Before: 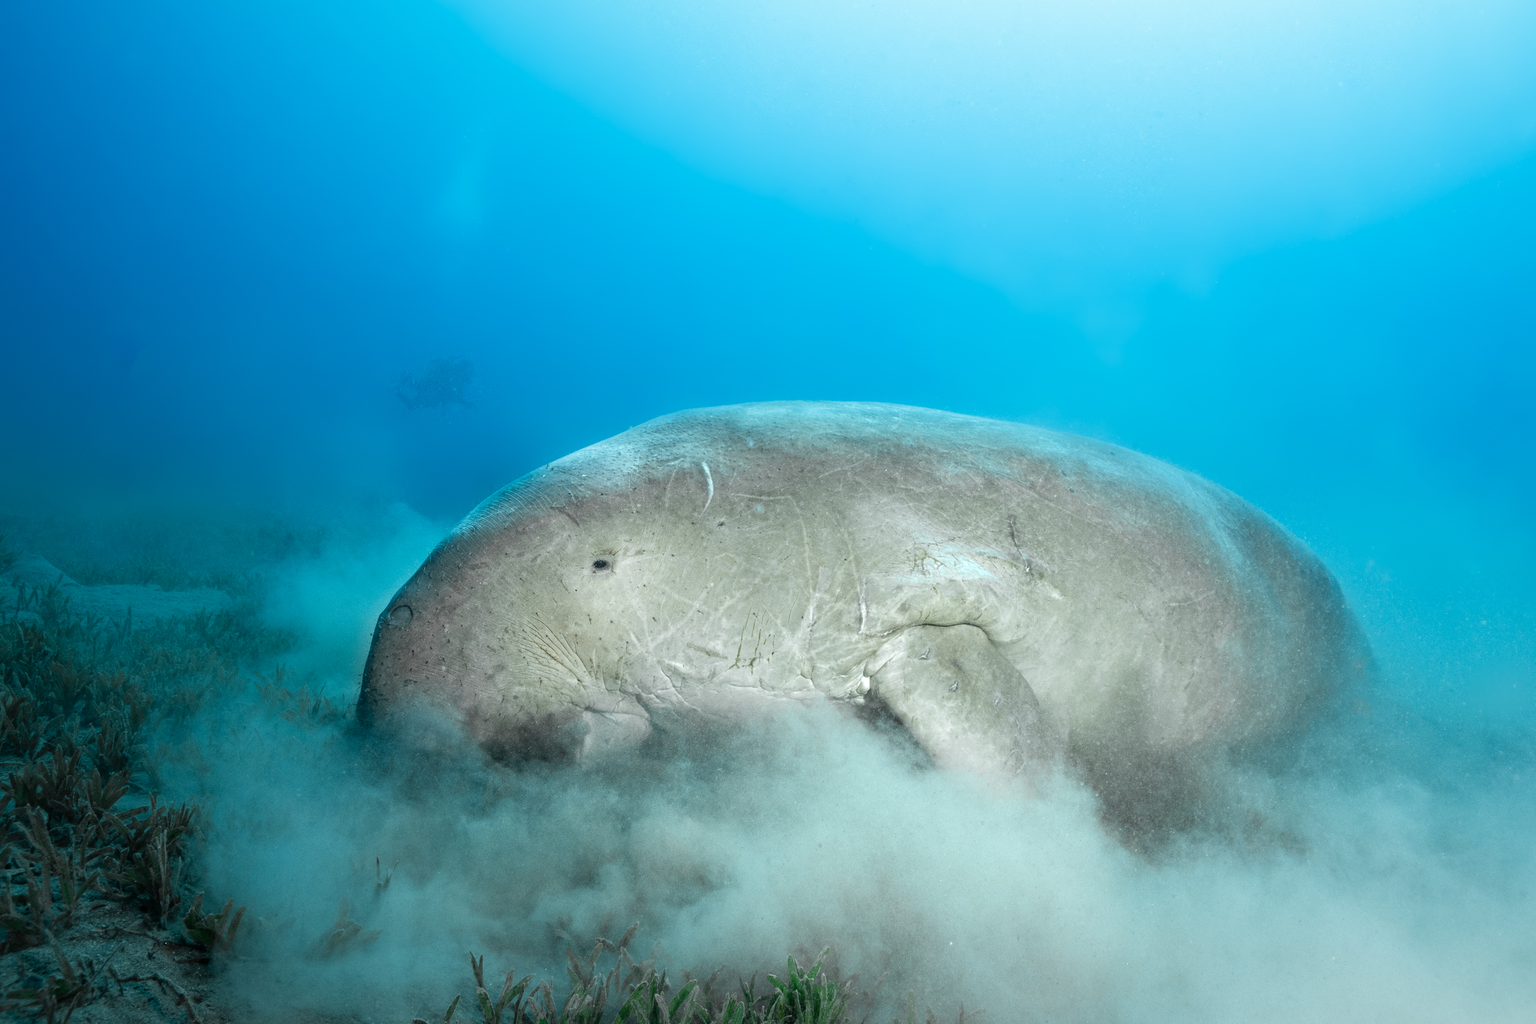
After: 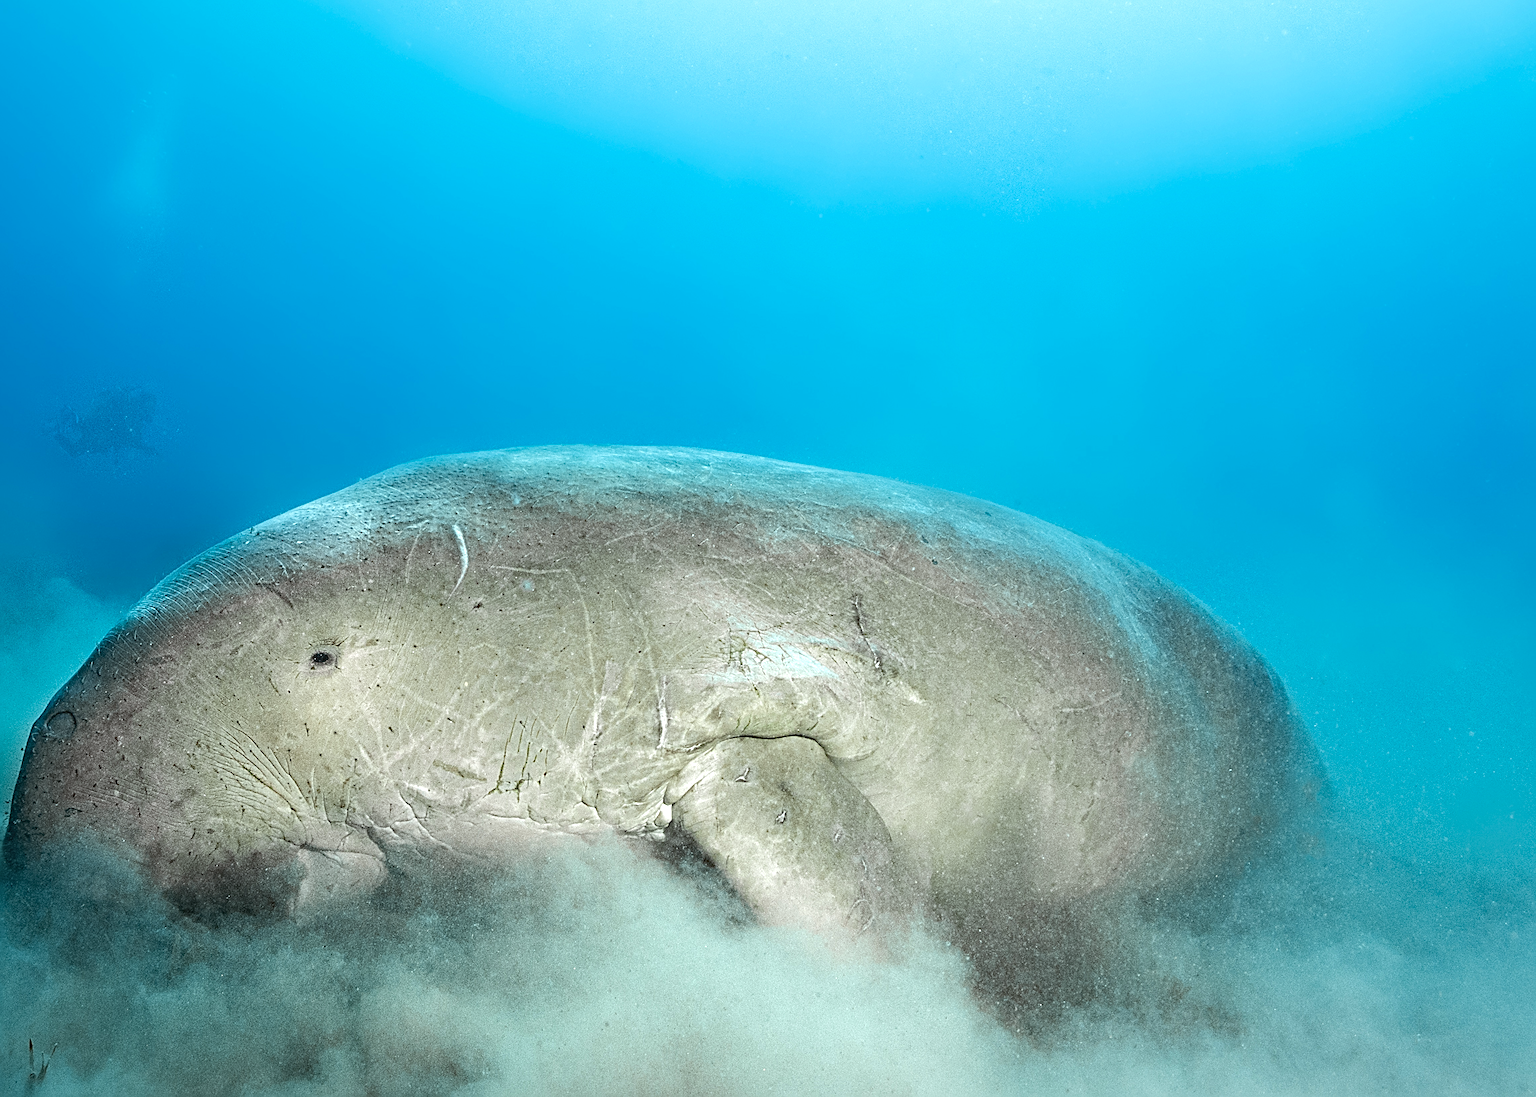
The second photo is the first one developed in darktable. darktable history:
white balance: red 0.978, blue 0.999
tone equalizer: -8 EV -0.417 EV, -7 EV -0.389 EV, -6 EV -0.333 EV, -5 EV -0.222 EV, -3 EV 0.222 EV, -2 EV 0.333 EV, -1 EV 0.389 EV, +0 EV 0.417 EV, edges refinement/feathering 500, mask exposure compensation -1.57 EV, preserve details no
contrast brightness saturation: contrast -0.1, saturation -0.1
color zones: curves: ch0 [(0, 0.5) (0.143, 0.5) (0.286, 0.5) (0.429, 0.5) (0.571, 0.5) (0.714, 0.476) (0.857, 0.5) (1, 0.5)]; ch2 [(0, 0.5) (0.143, 0.5) (0.286, 0.5) (0.429, 0.5) (0.571, 0.5) (0.714, 0.487) (0.857, 0.5) (1, 0.5)]
crop: left 23.095%, top 5.827%, bottom 11.854%
sharpen: amount 1
haze removal: strength 0.4, distance 0.22, compatibility mode true, adaptive false
